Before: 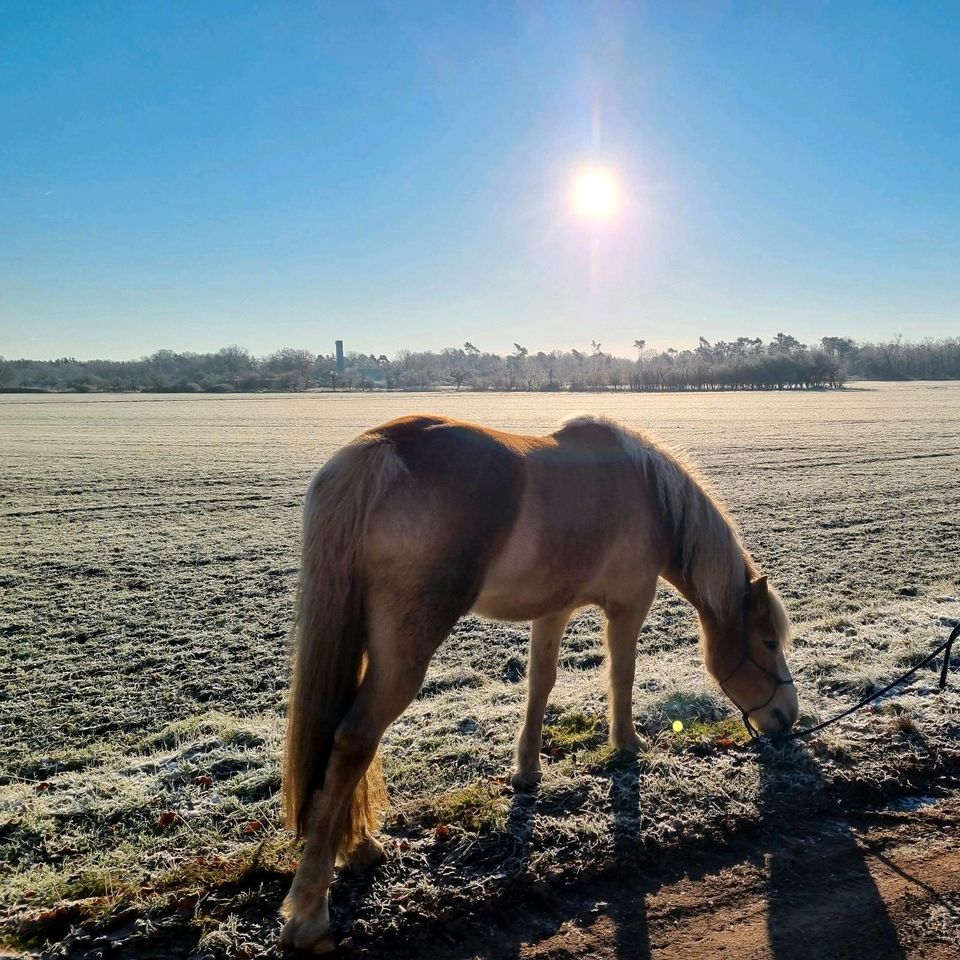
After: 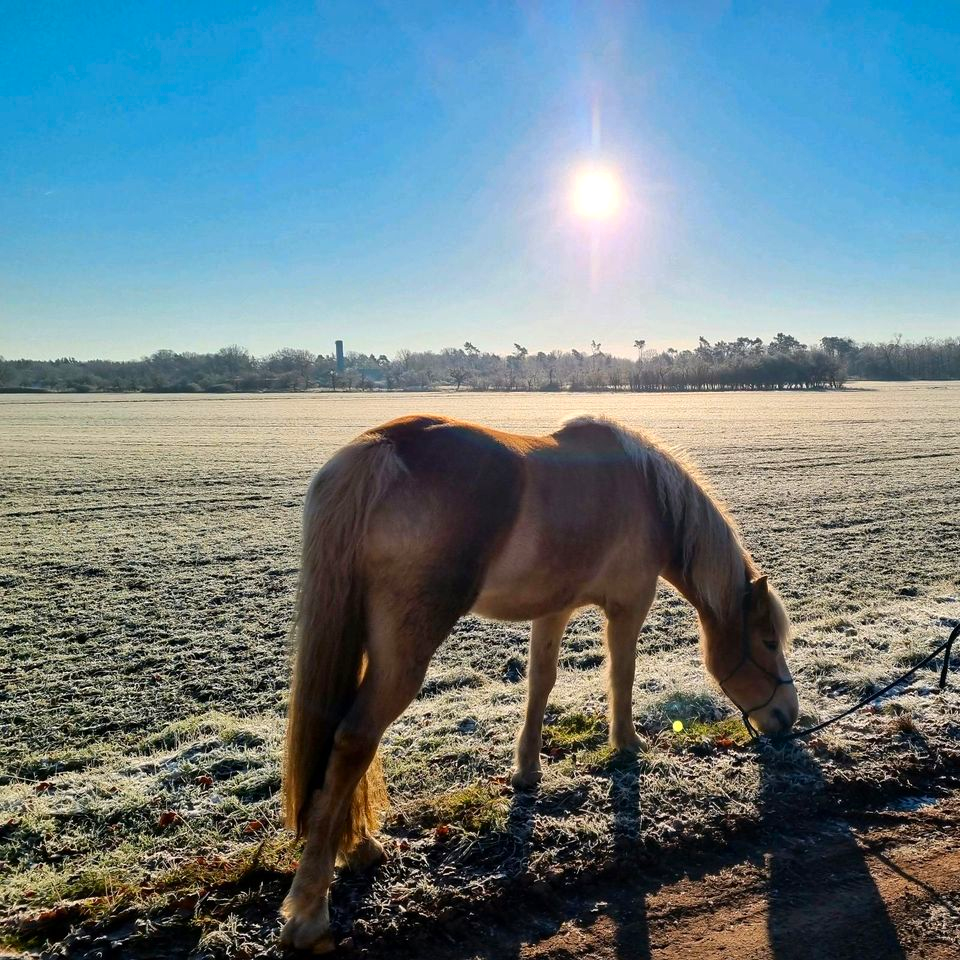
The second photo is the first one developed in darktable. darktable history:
shadows and highlights: shadows 12, white point adjustment 1.2, soften with gaussian
contrast brightness saturation: contrast 0.08, saturation 0.2
